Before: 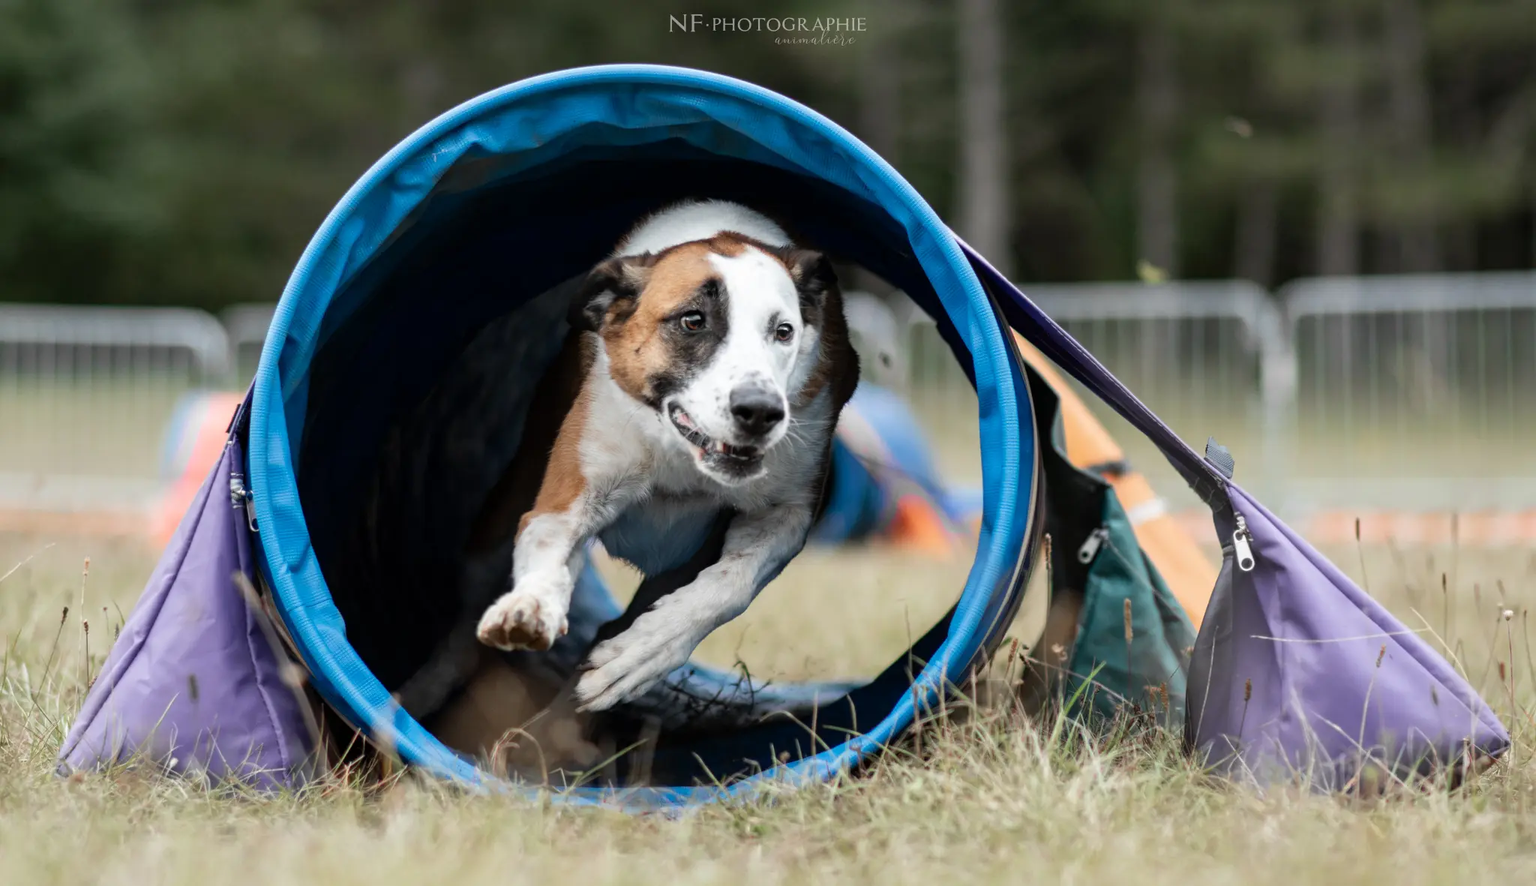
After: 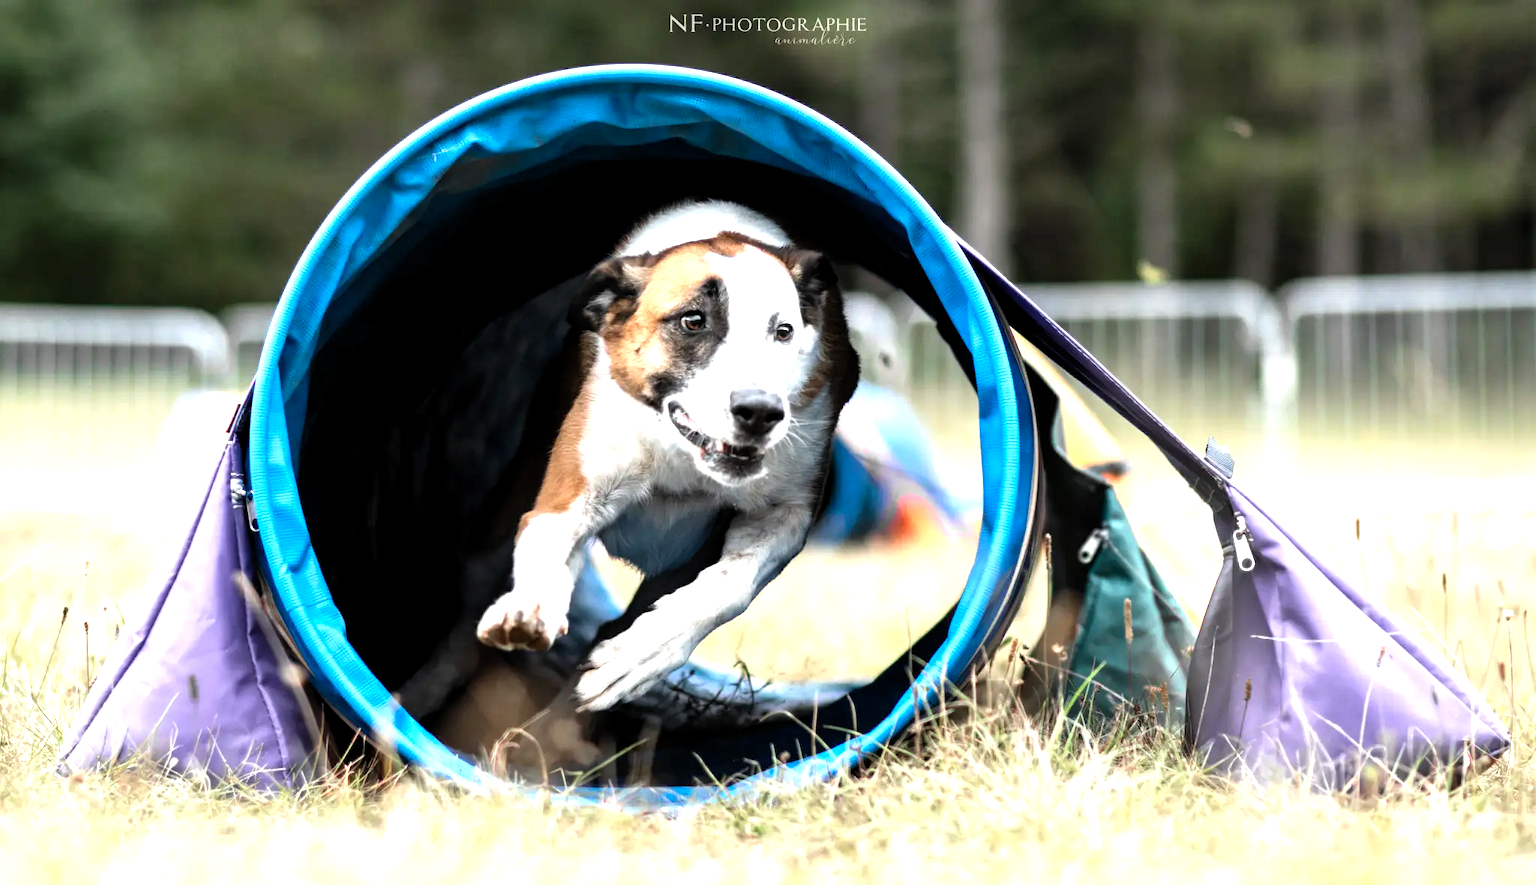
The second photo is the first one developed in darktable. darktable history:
levels: black 8.5%, levels [0.012, 0.367, 0.697]
